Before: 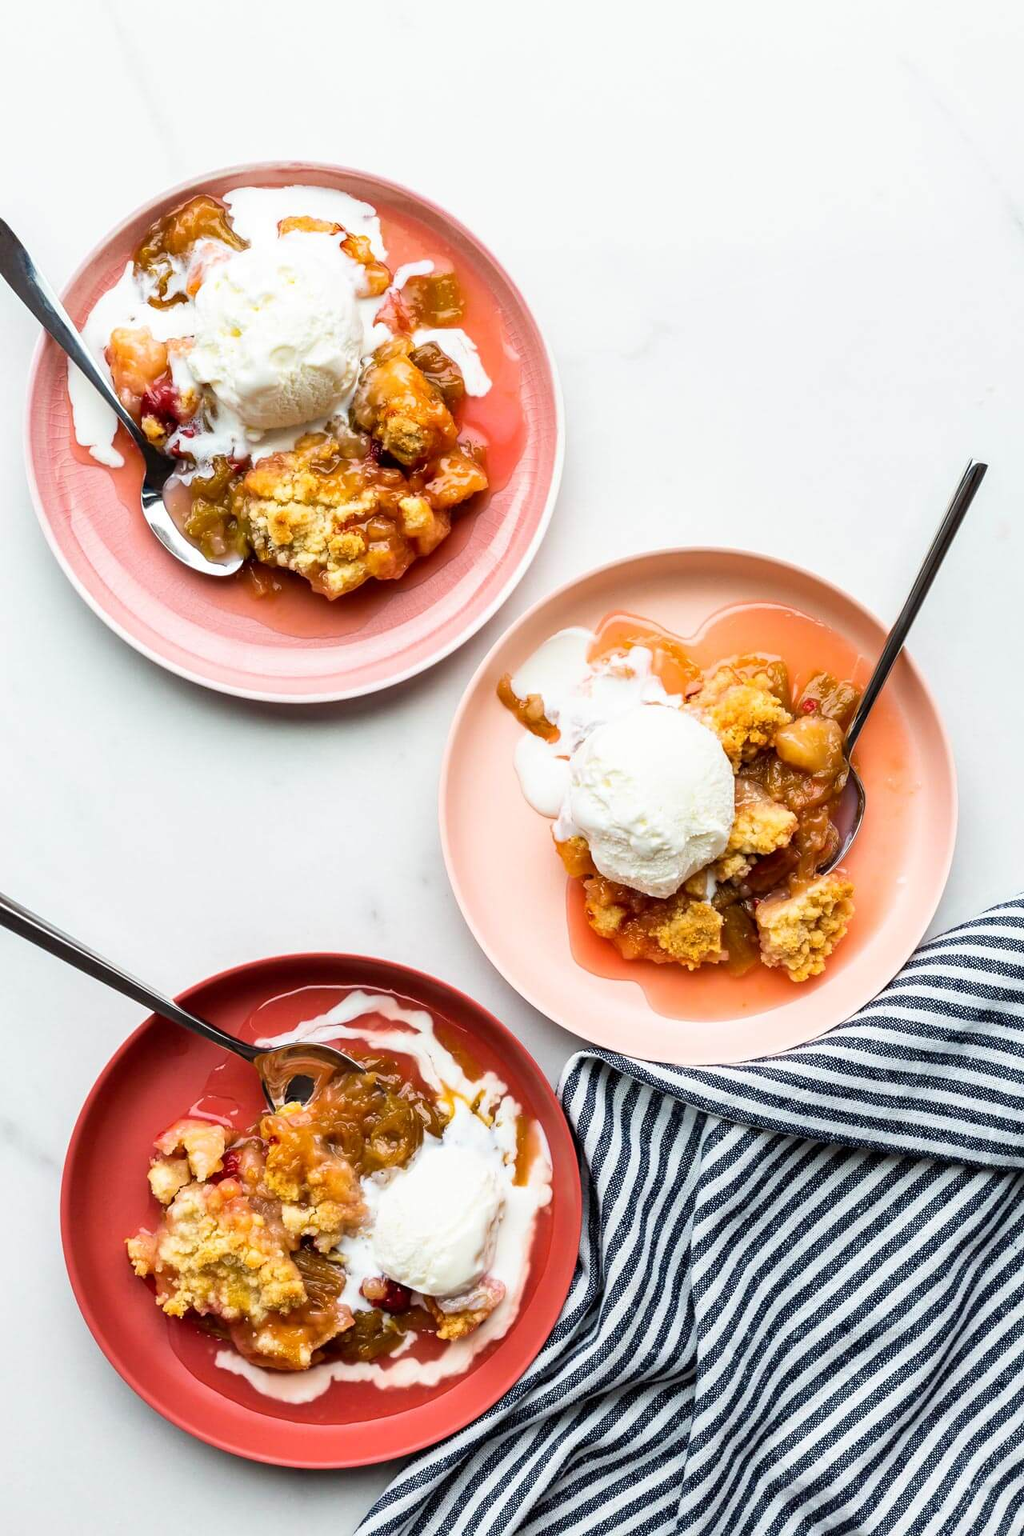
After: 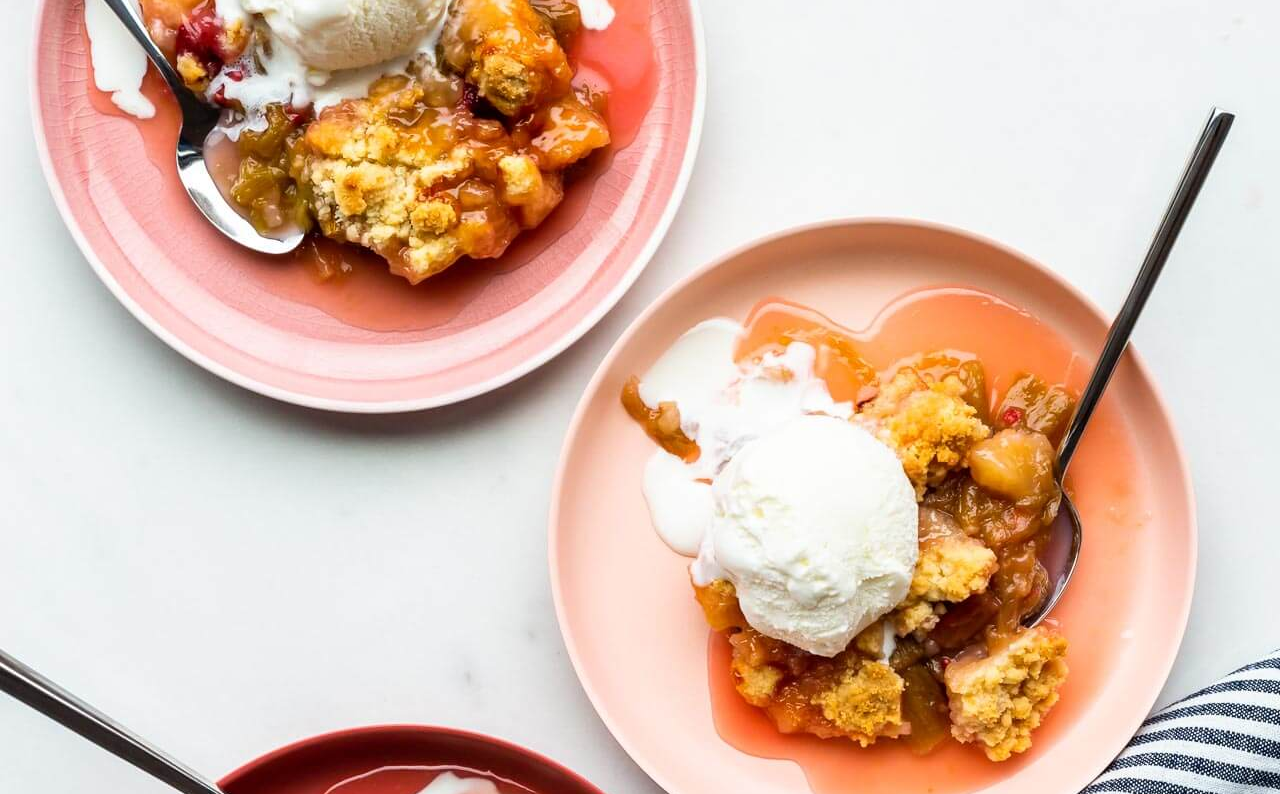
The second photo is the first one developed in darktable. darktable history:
crop and rotate: top 24.296%, bottom 34.323%
